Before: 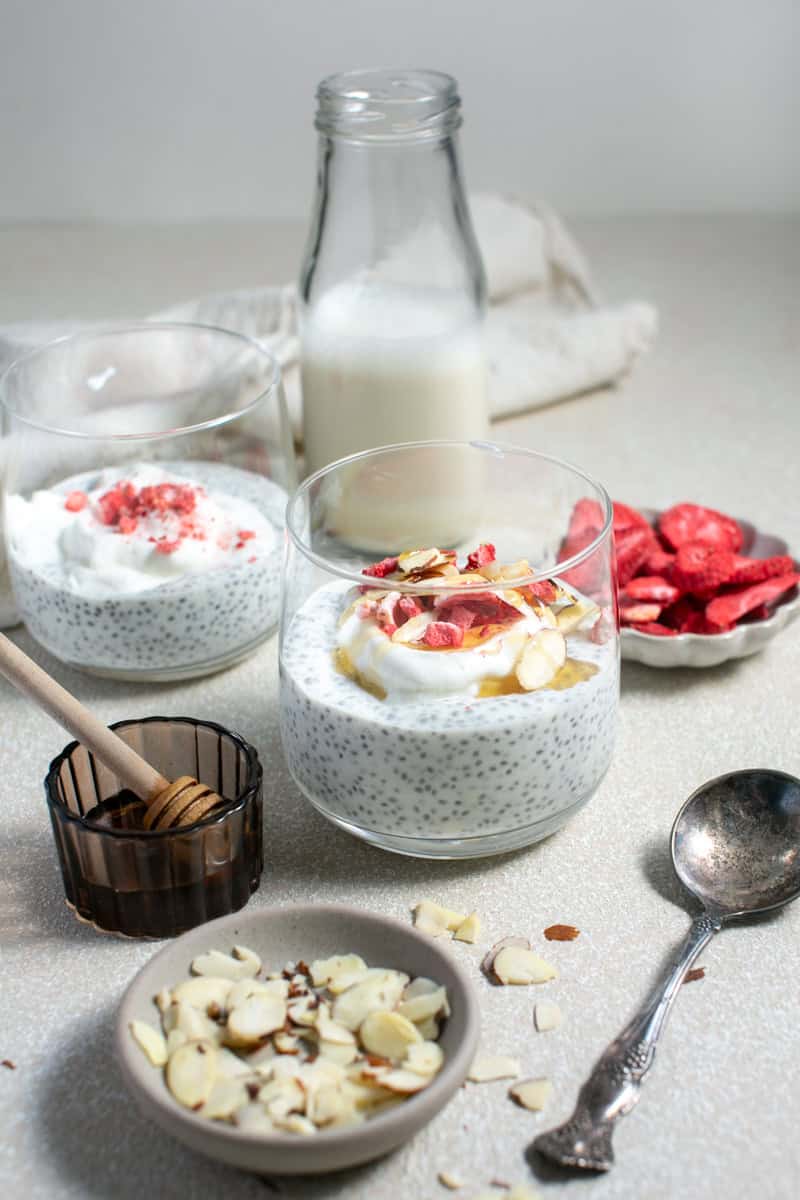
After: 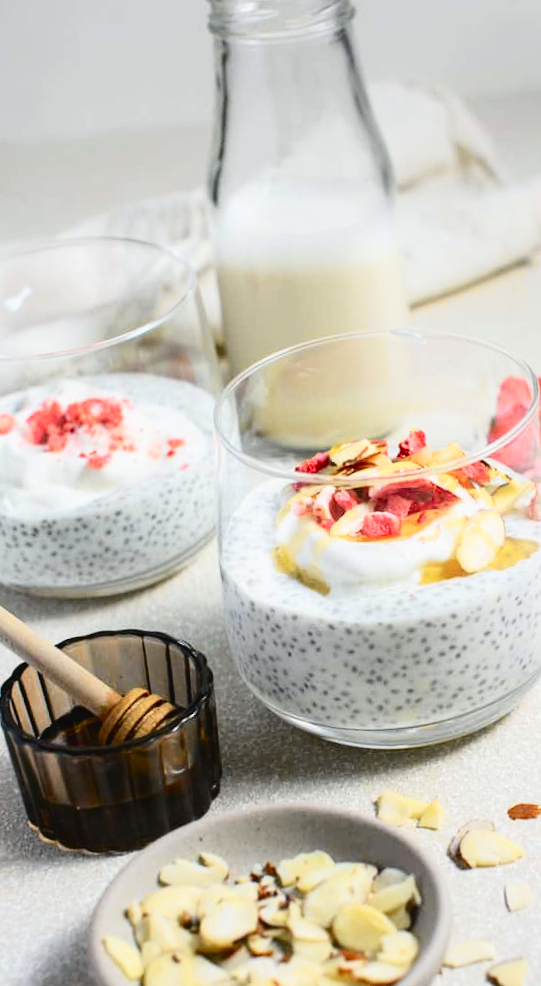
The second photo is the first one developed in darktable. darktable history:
crop and rotate: left 8.786%, right 24.548%
rotate and perspective: rotation -5°, crop left 0.05, crop right 0.952, crop top 0.11, crop bottom 0.89
tone curve: curves: ch0 [(0, 0.028) (0.037, 0.05) (0.123, 0.114) (0.19, 0.176) (0.269, 0.27) (0.48, 0.57) (0.595, 0.695) (0.718, 0.823) (0.855, 0.913) (1, 0.982)]; ch1 [(0, 0) (0.243, 0.245) (0.422, 0.415) (0.493, 0.495) (0.508, 0.506) (0.536, 0.538) (0.569, 0.58) (0.611, 0.644) (0.769, 0.807) (1, 1)]; ch2 [(0, 0) (0.249, 0.216) (0.349, 0.321) (0.424, 0.442) (0.476, 0.483) (0.498, 0.499) (0.517, 0.519) (0.532, 0.547) (0.569, 0.608) (0.614, 0.661) (0.706, 0.75) (0.808, 0.809) (0.991, 0.968)], color space Lab, independent channels, preserve colors none
